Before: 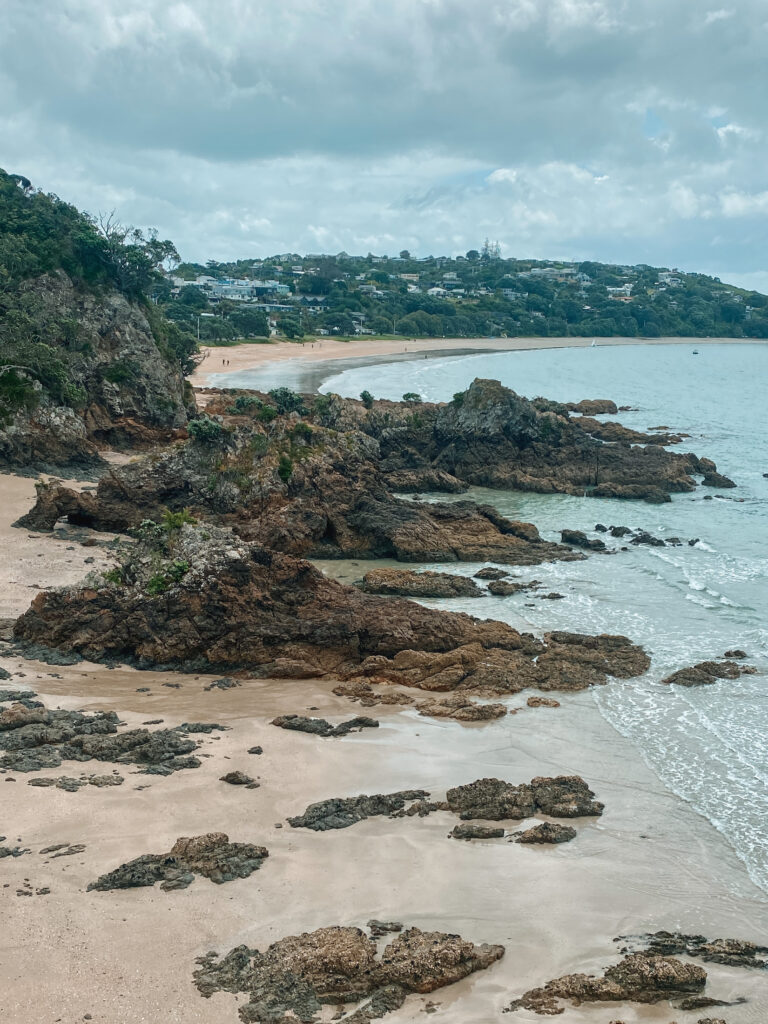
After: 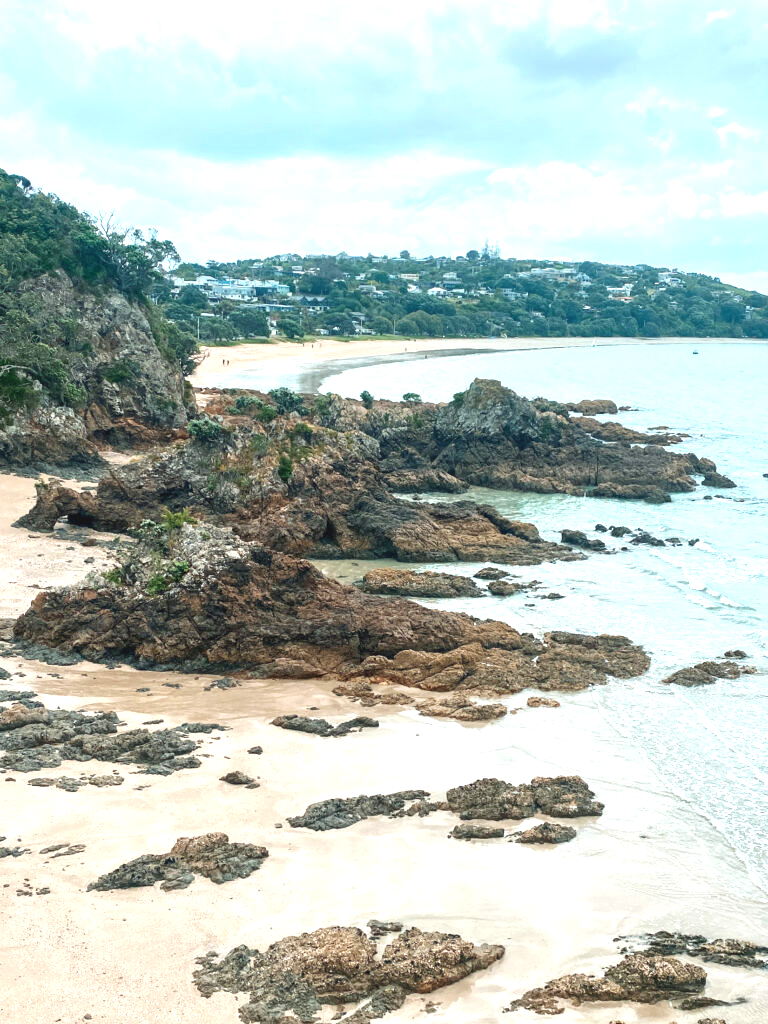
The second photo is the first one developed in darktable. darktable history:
white balance: emerald 1
exposure: black level correction 0, exposure 1.1 EV, compensate exposure bias true, compensate highlight preservation false
